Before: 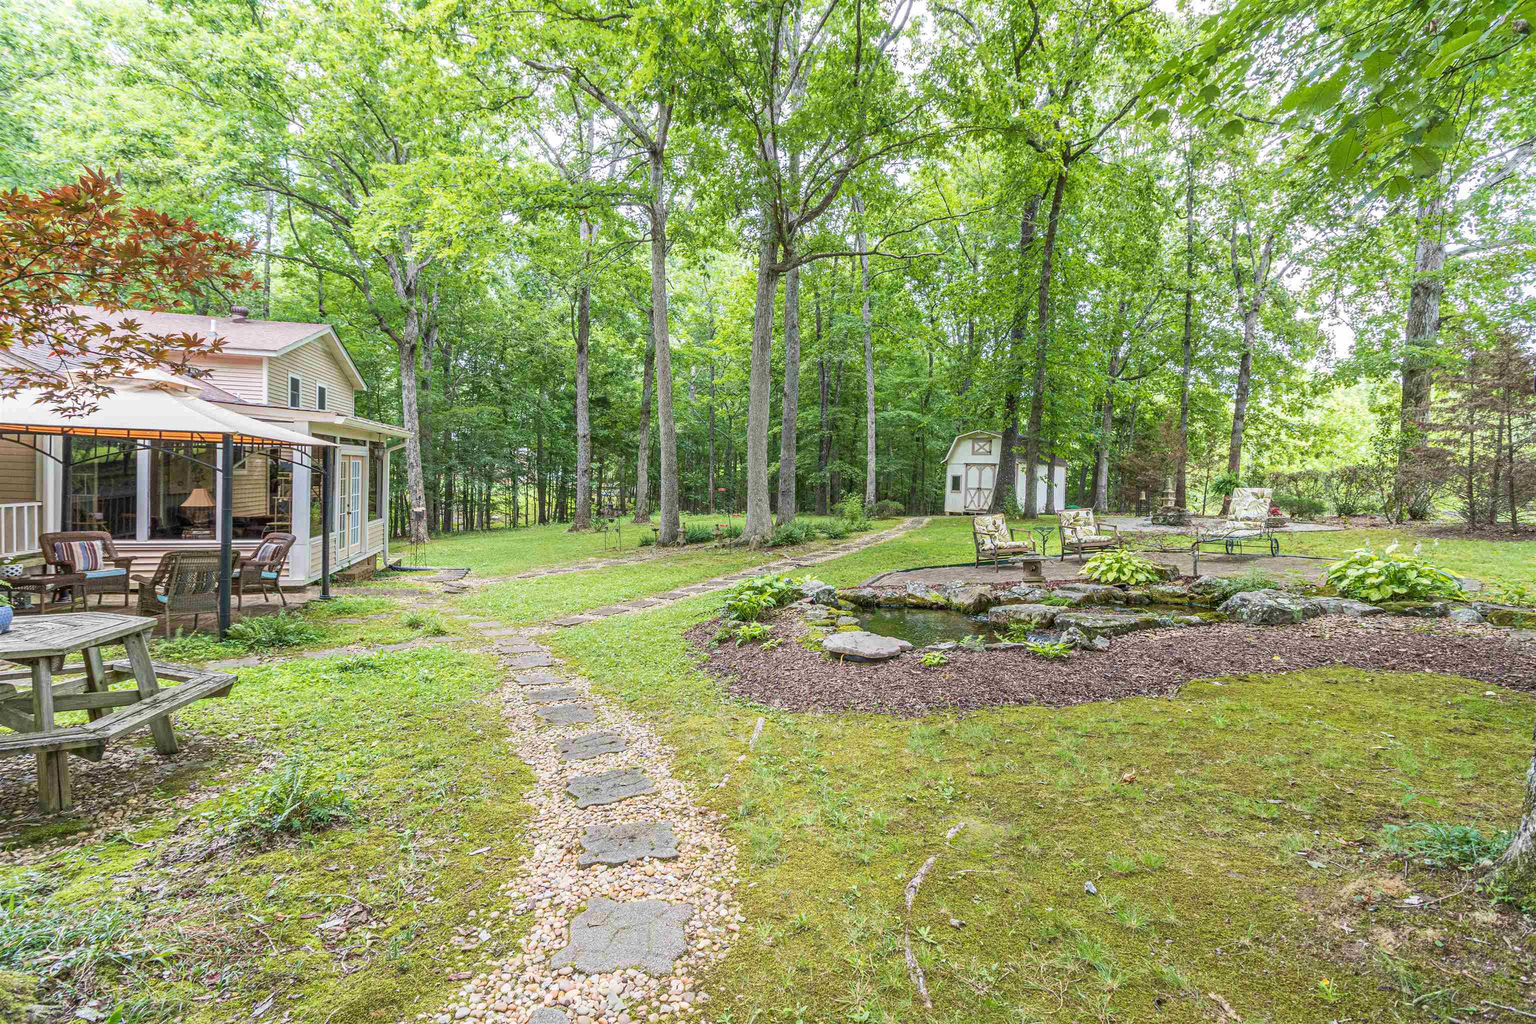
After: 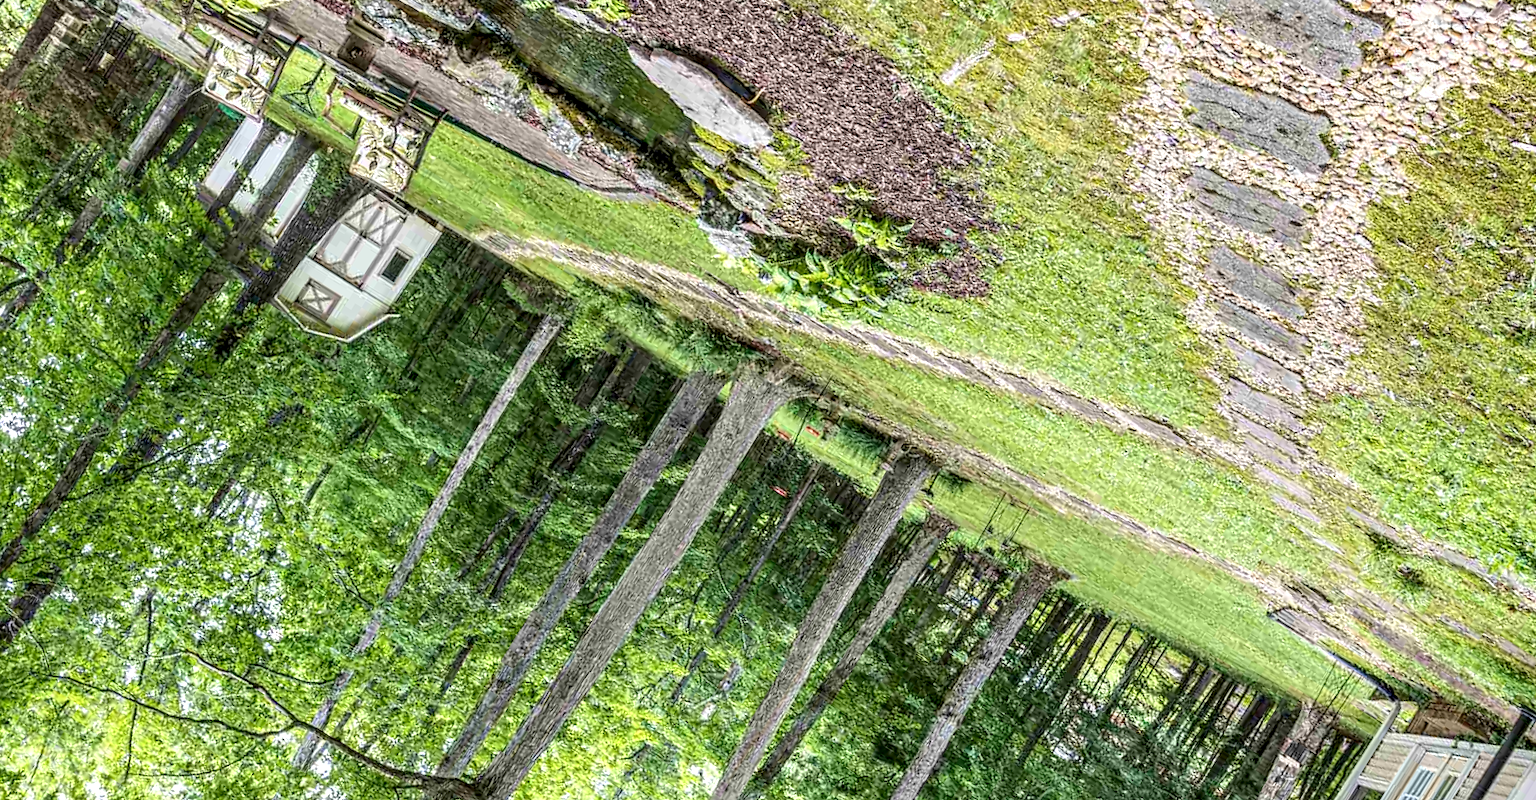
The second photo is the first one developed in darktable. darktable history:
crop and rotate: angle 148.29°, left 9.141%, top 15.634%, right 4.595%, bottom 16.957%
local contrast: highlights 60%, shadows 59%, detail 160%
